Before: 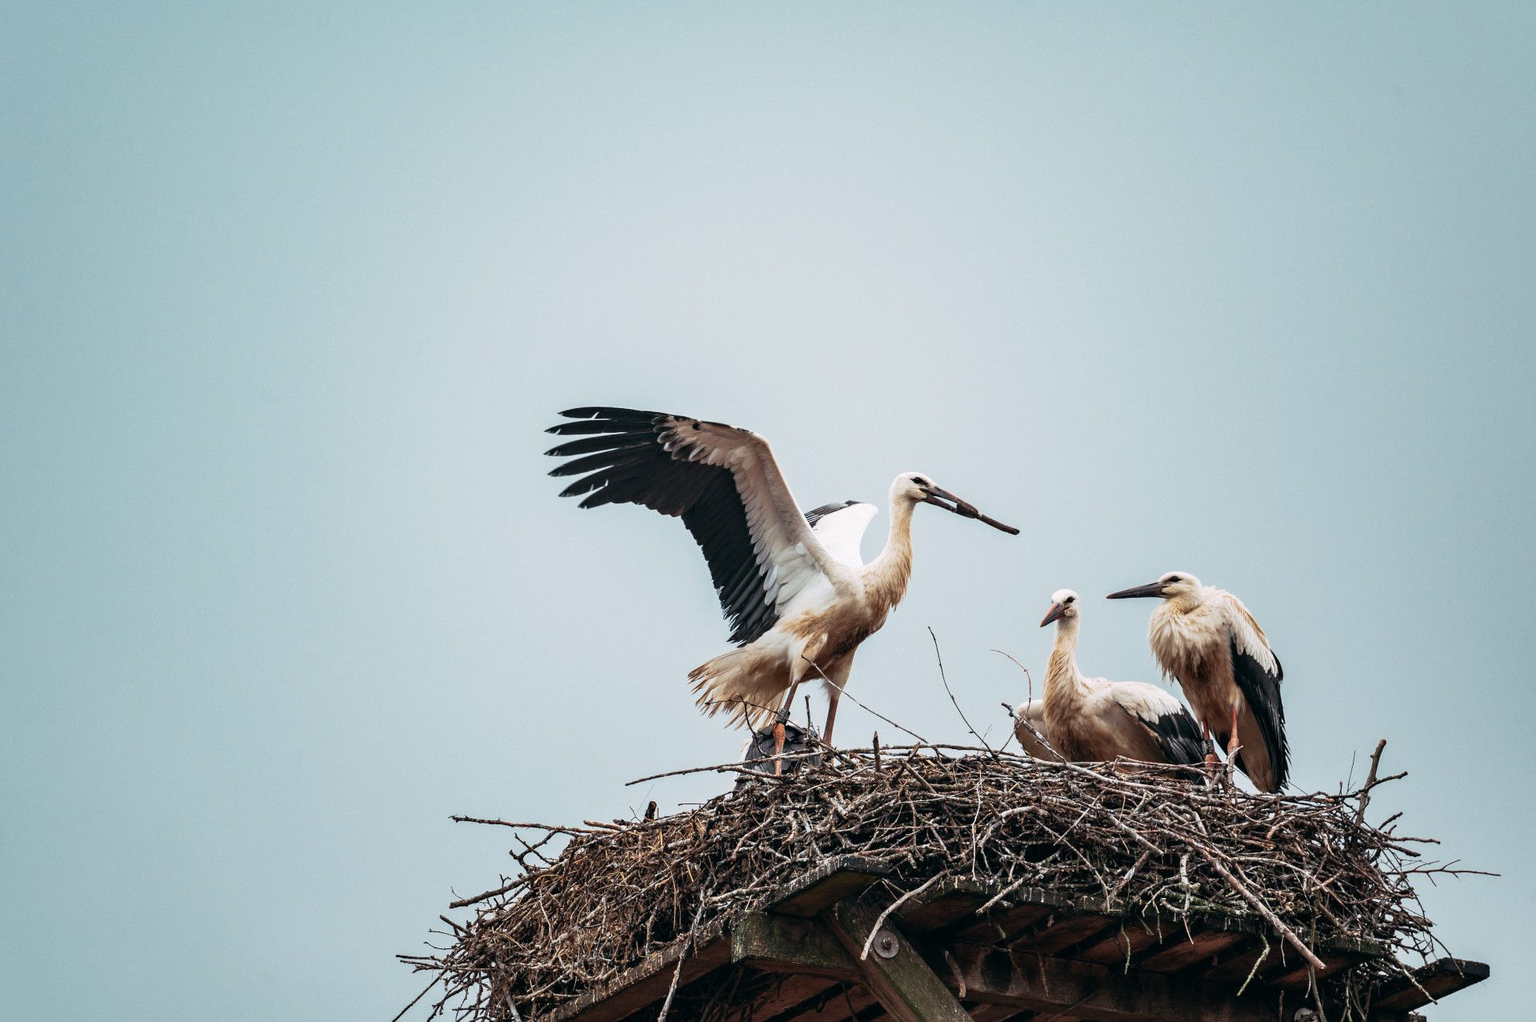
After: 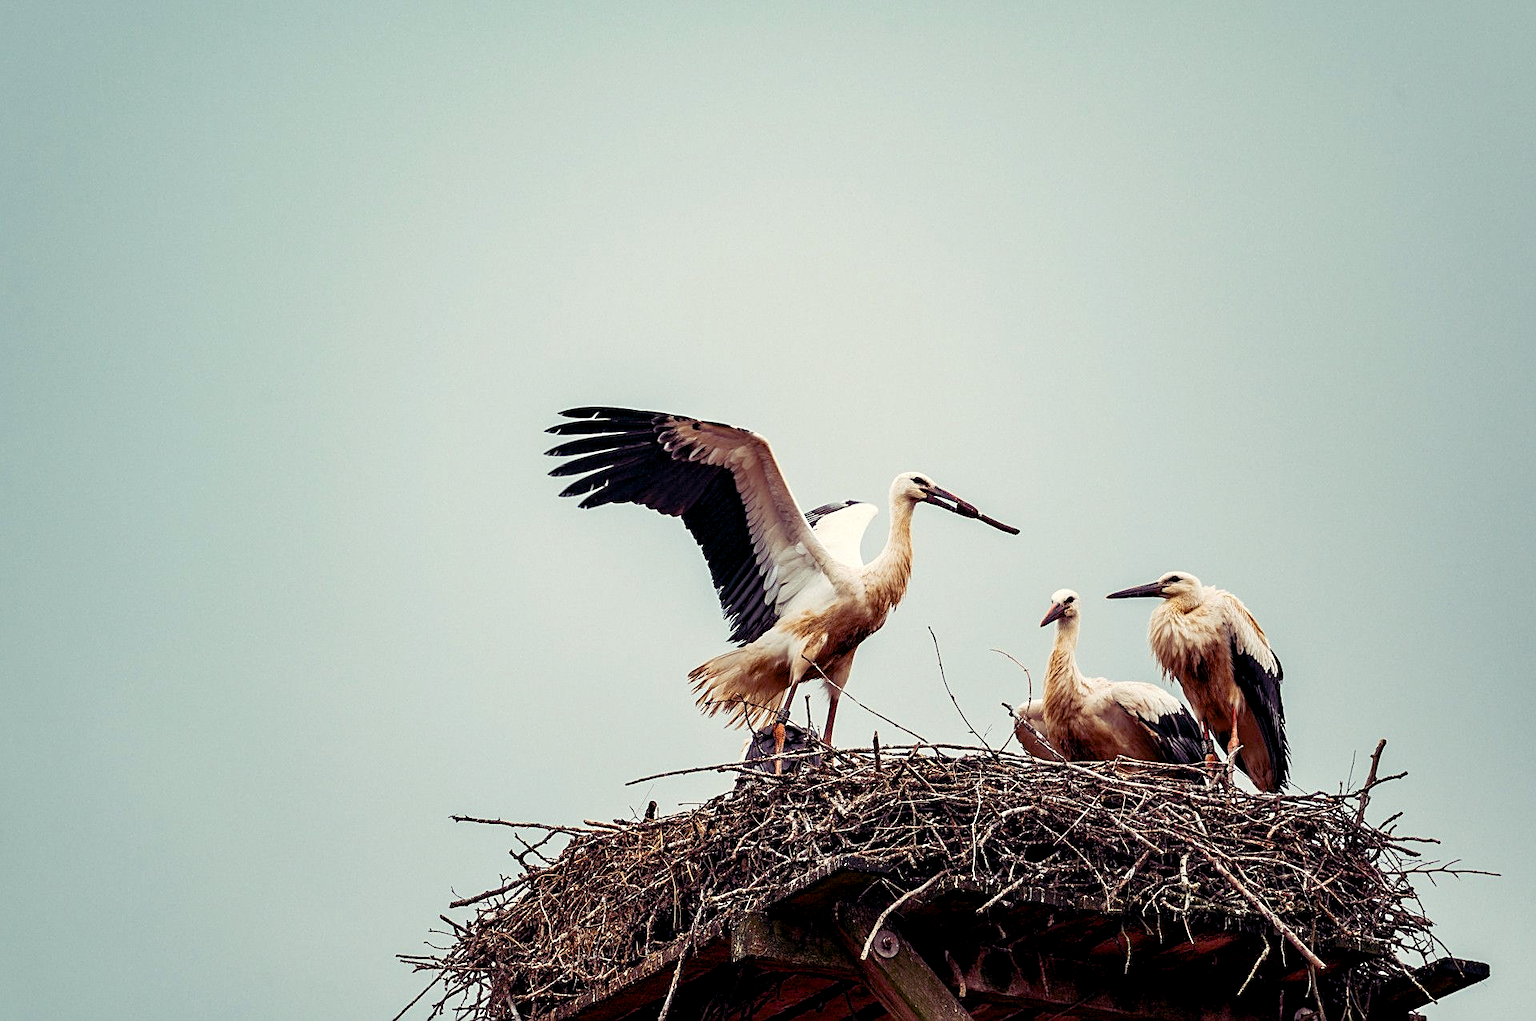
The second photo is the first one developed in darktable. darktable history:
color balance rgb: shadows lift › luminance -21.66%, shadows lift › chroma 8.98%, shadows lift › hue 283.37°, power › chroma 1.05%, power › hue 25.59°, highlights gain › luminance 6.08%, highlights gain › chroma 2.55%, highlights gain › hue 90°, global offset › luminance -0.87%, perceptual saturation grading › global saturation 25%, perceptual saturation grading › highlights -28.39%, perceptual saturation grading › shadows 33.98%
sharpen: on, module defaults
